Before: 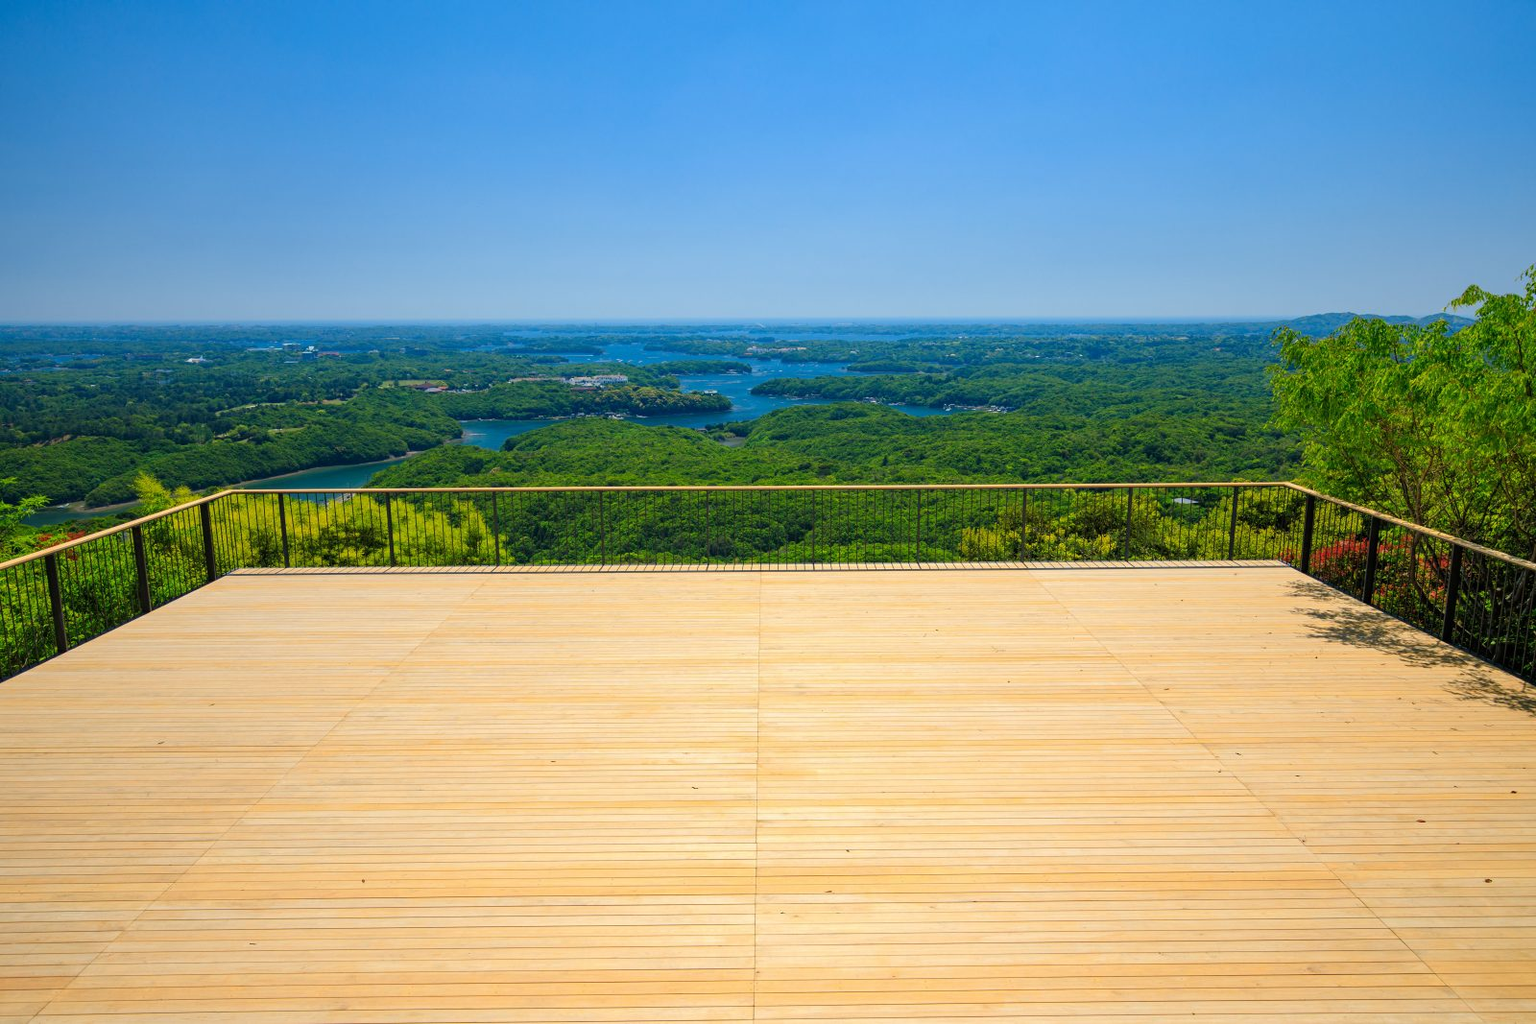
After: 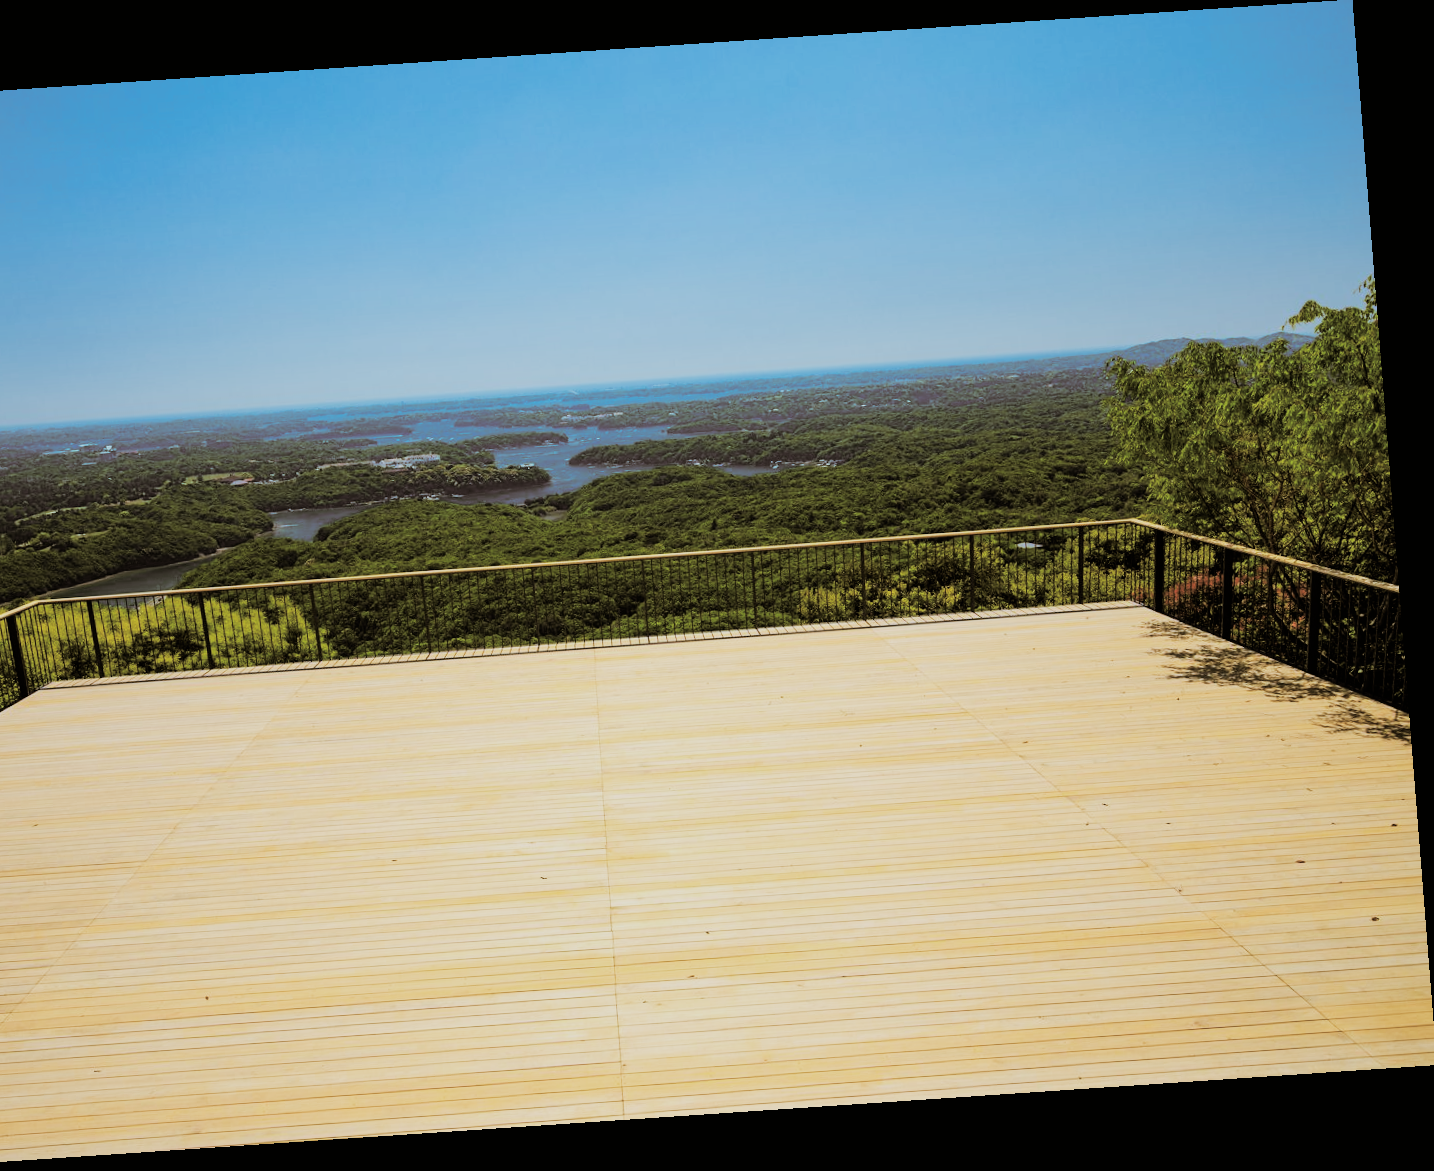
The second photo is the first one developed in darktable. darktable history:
crop and rotate: left 14.584%
sigmoid: contrast 1.7, skew -0.2, preserve hue 0%, red attenuation 0.1, red rotation 0.035, green attenuation 0.1, green rotation -0.017, blue attenuation 0.15, blue rotation -0.052, base primaries Rec2020
rotate and perspective: rotation -4.2°, shear 0.006, automatic cropping off
split-toning: shadows › hue 37.98°, highlights › hue 185.58°, balance -55.261
